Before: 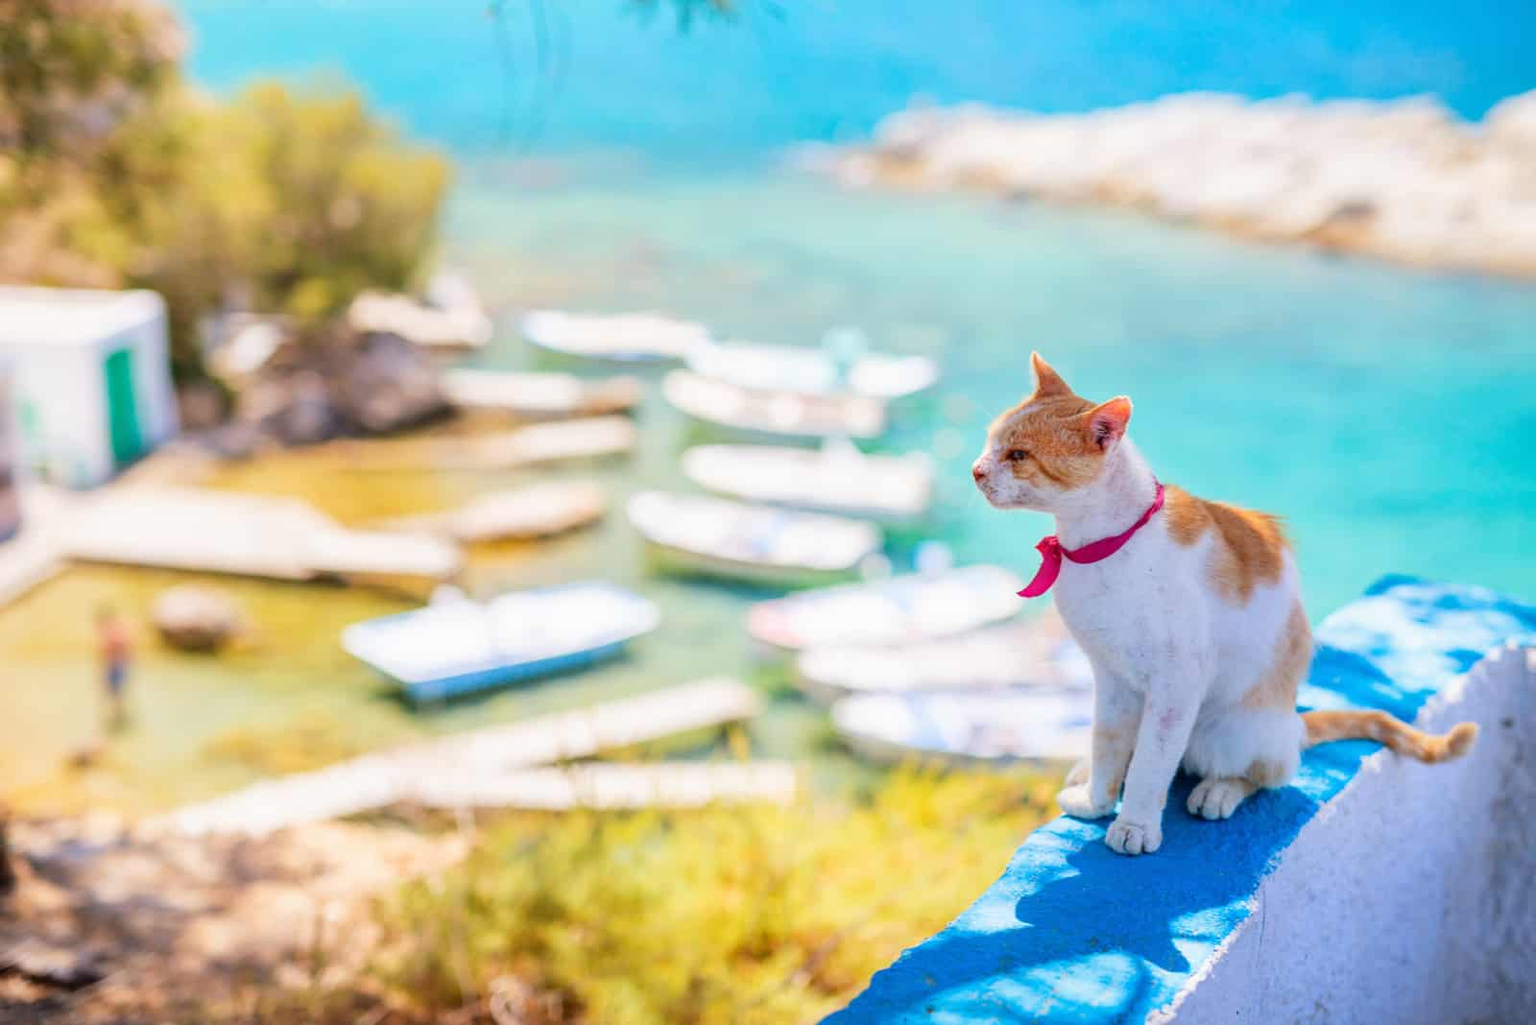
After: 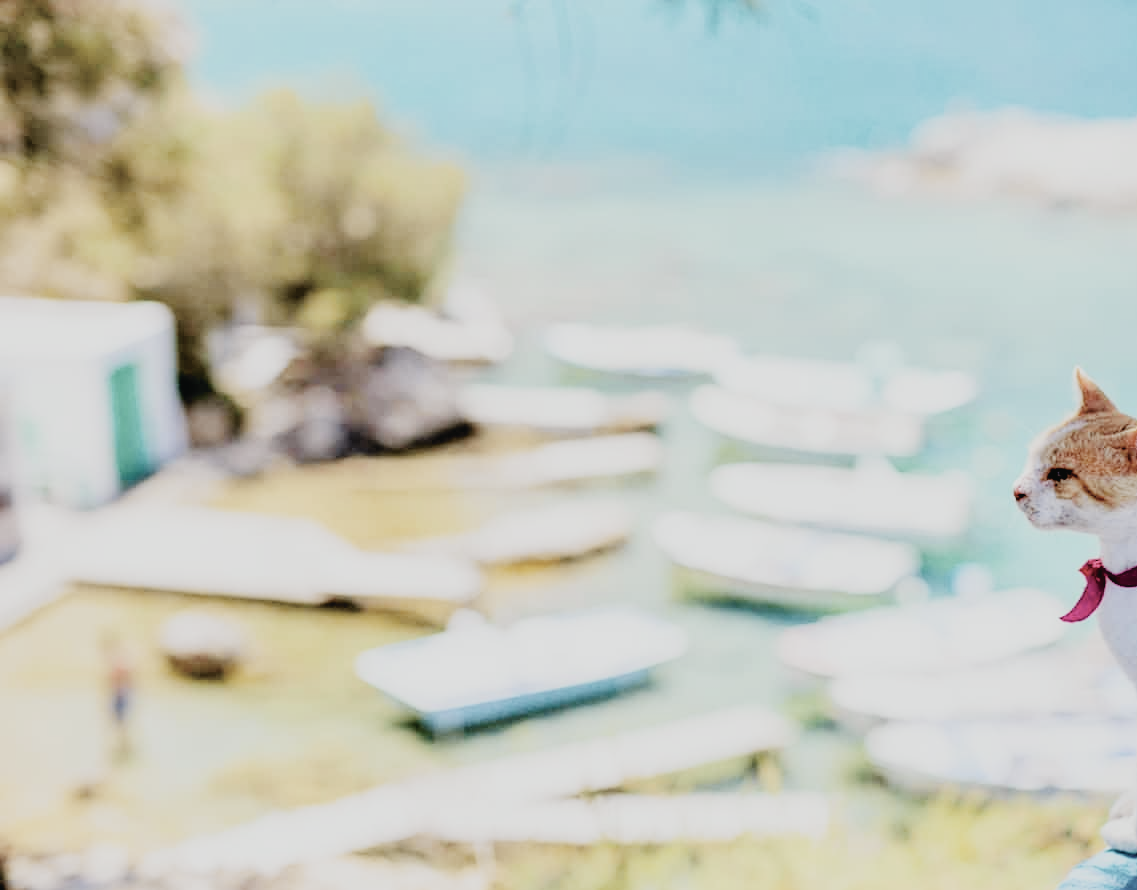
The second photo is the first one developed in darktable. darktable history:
tone curve: curves: ch0 [(0, 0.022) (0.114, 0.096) (0.282, 0.299) (0.456, 0.51) (0.613, 0.693) (0.786, 0.843) (0.999, 0.949)]; ch1 [(0, 0) (0.384, 0.365) (0.463, 0.447) (0.486, 0.474) (0.503, 0.5) (0.535, 0.522) (0.555, 0.546) (0.593, 0.599) (0.755, 0.793) (1, 1)]; ch2 [(0, 0) (0.369, 0.375) (0.449, 0.434) (0.501, 0.5) (0.528, 0.517) (0.561, 0.57) (0.612, 0.631) (0.668, 0.659) (1, 1)], color space Lab, independent channels, preserve colors none
filmic rgb: black relative exposure -2.85 EV, white relative exposure 4.56 EV, hardness 1.77, contrast 1.25, preserve chrominance no, color science v5 (2021)
crop: right 28.885%, bottom 16.626%
color zones: curves: ch1 [(0, 0.292) (0.001, 0.292) (0.2, 0.264) (0.4, 0.248) (0.6, 0.248) (0.8, 0.264) (0.999, 0.292) (1, 0.292)]
